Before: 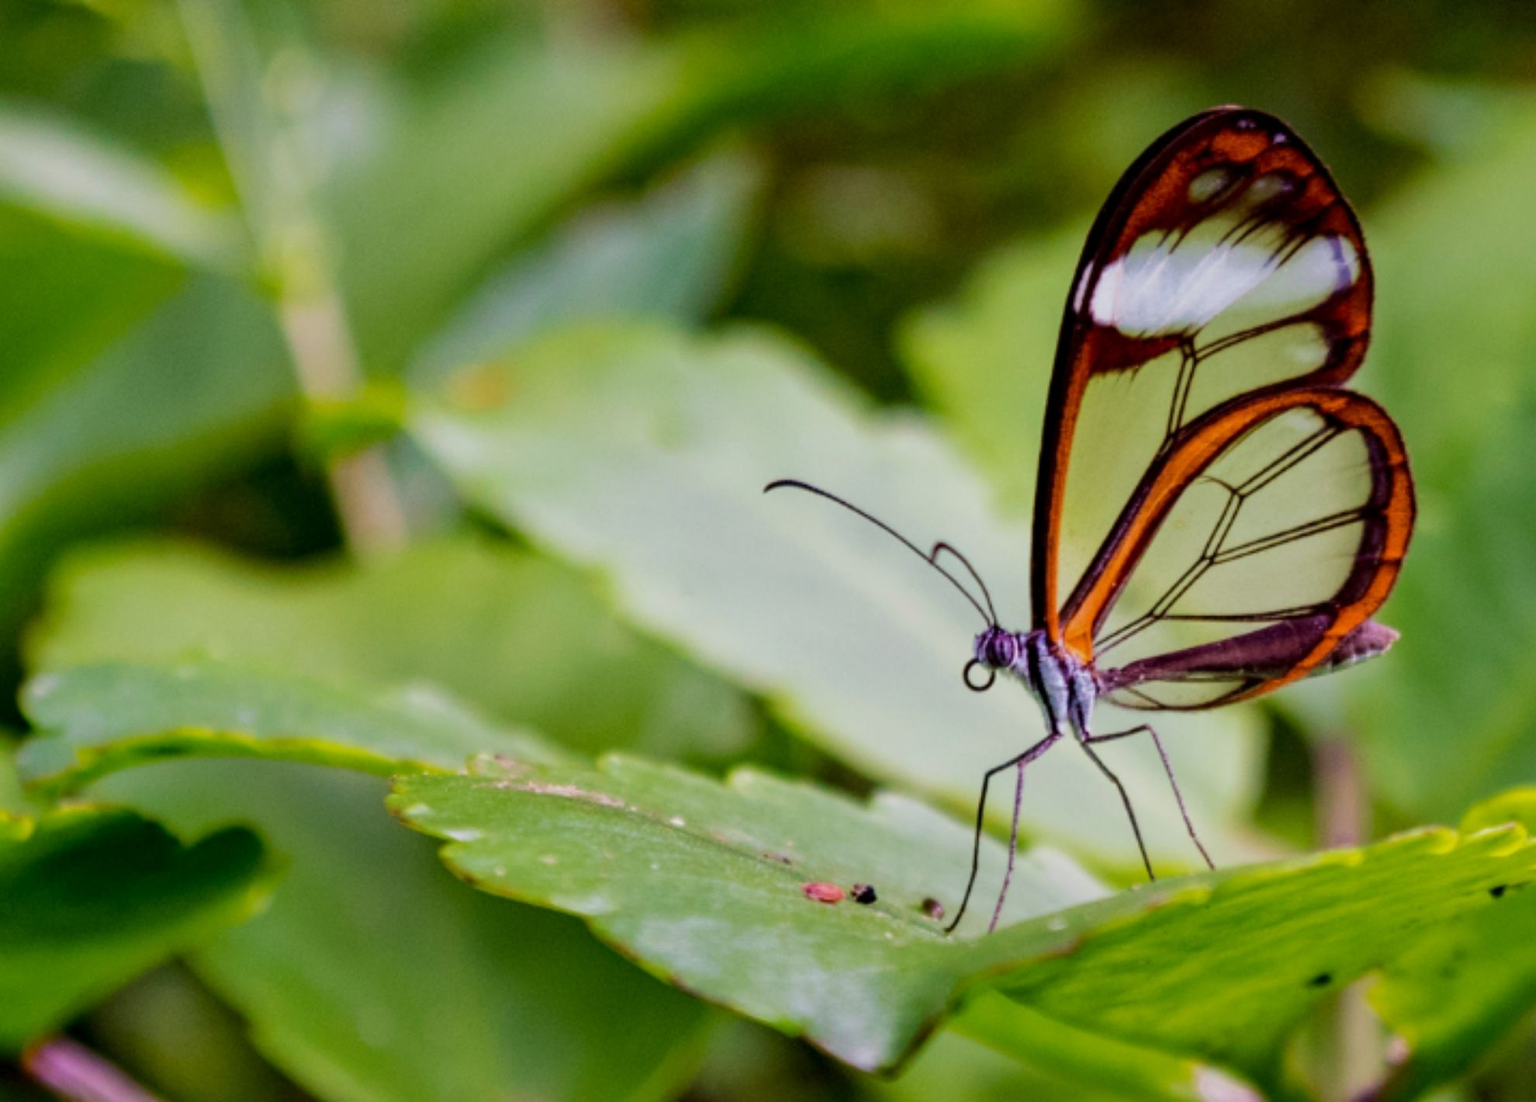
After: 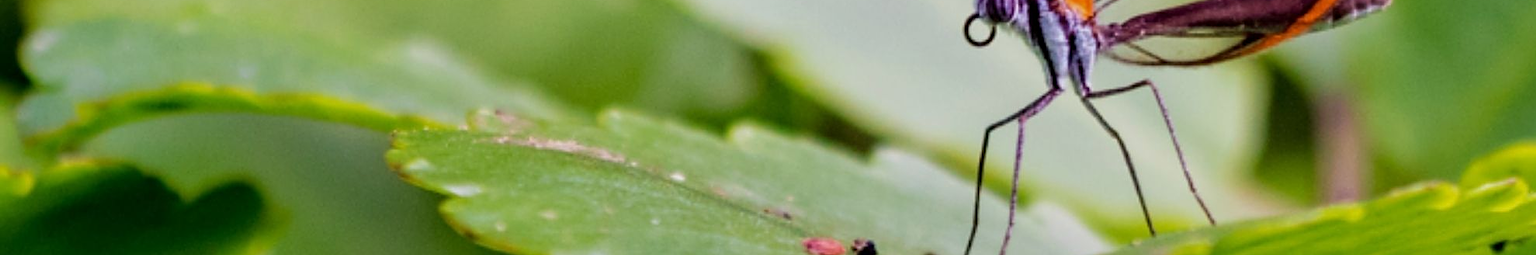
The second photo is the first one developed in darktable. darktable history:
crop and rotate: top 58.6%, bottom 18.215%
sharpen: on, module defaults
